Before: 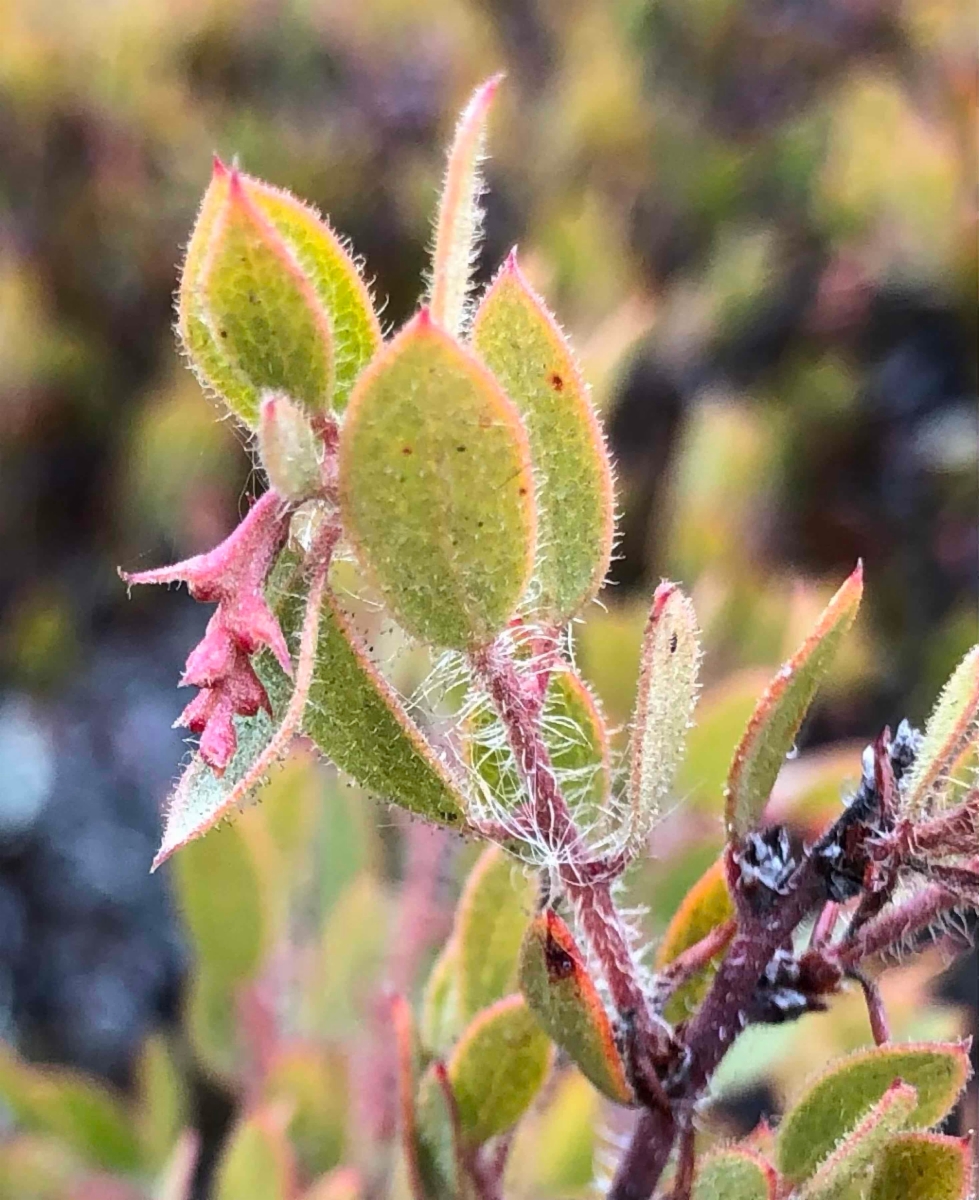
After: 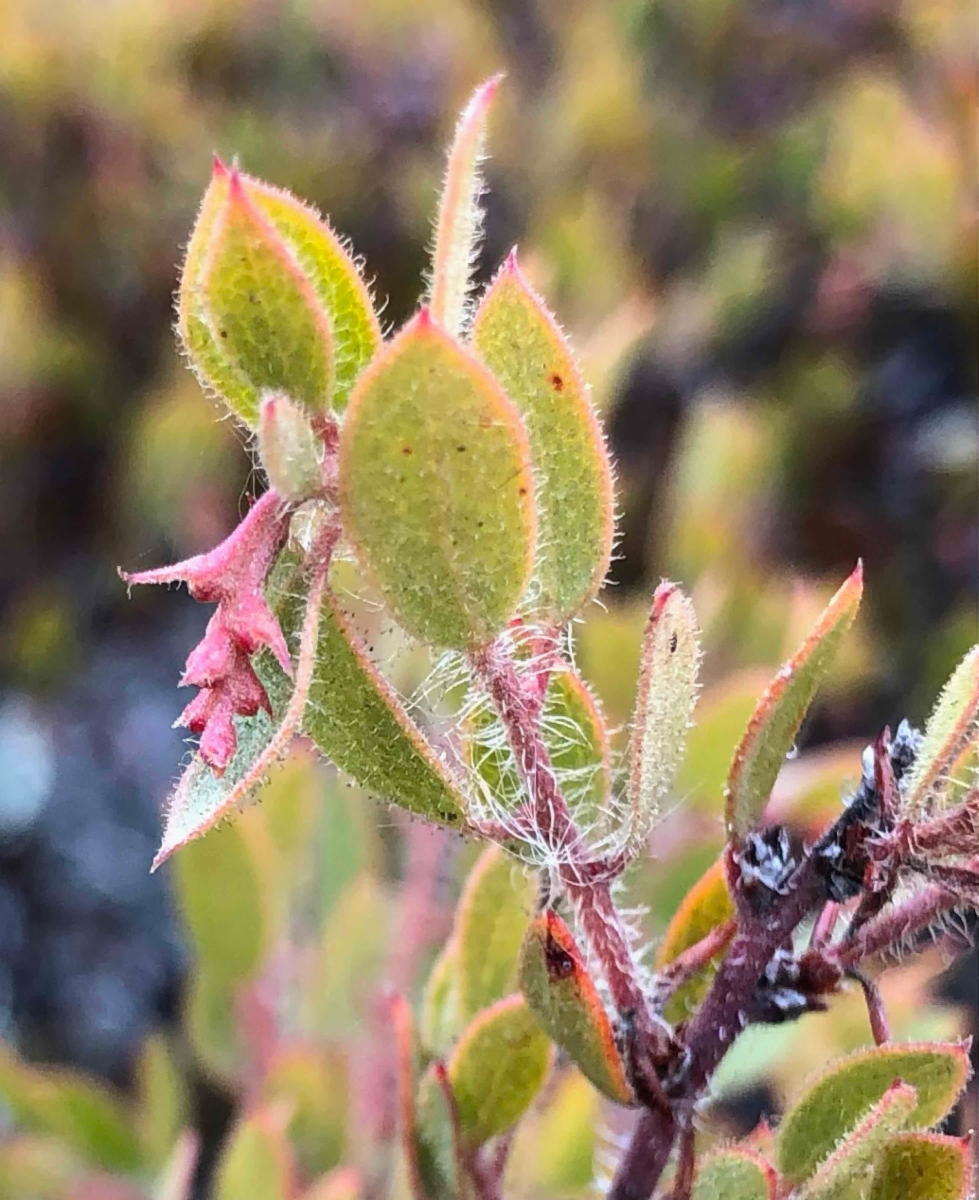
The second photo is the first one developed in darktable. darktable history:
local contrast: mode bilateral grid, contrast 99, coarseness 99, detail 89%, midtone range 0.2
